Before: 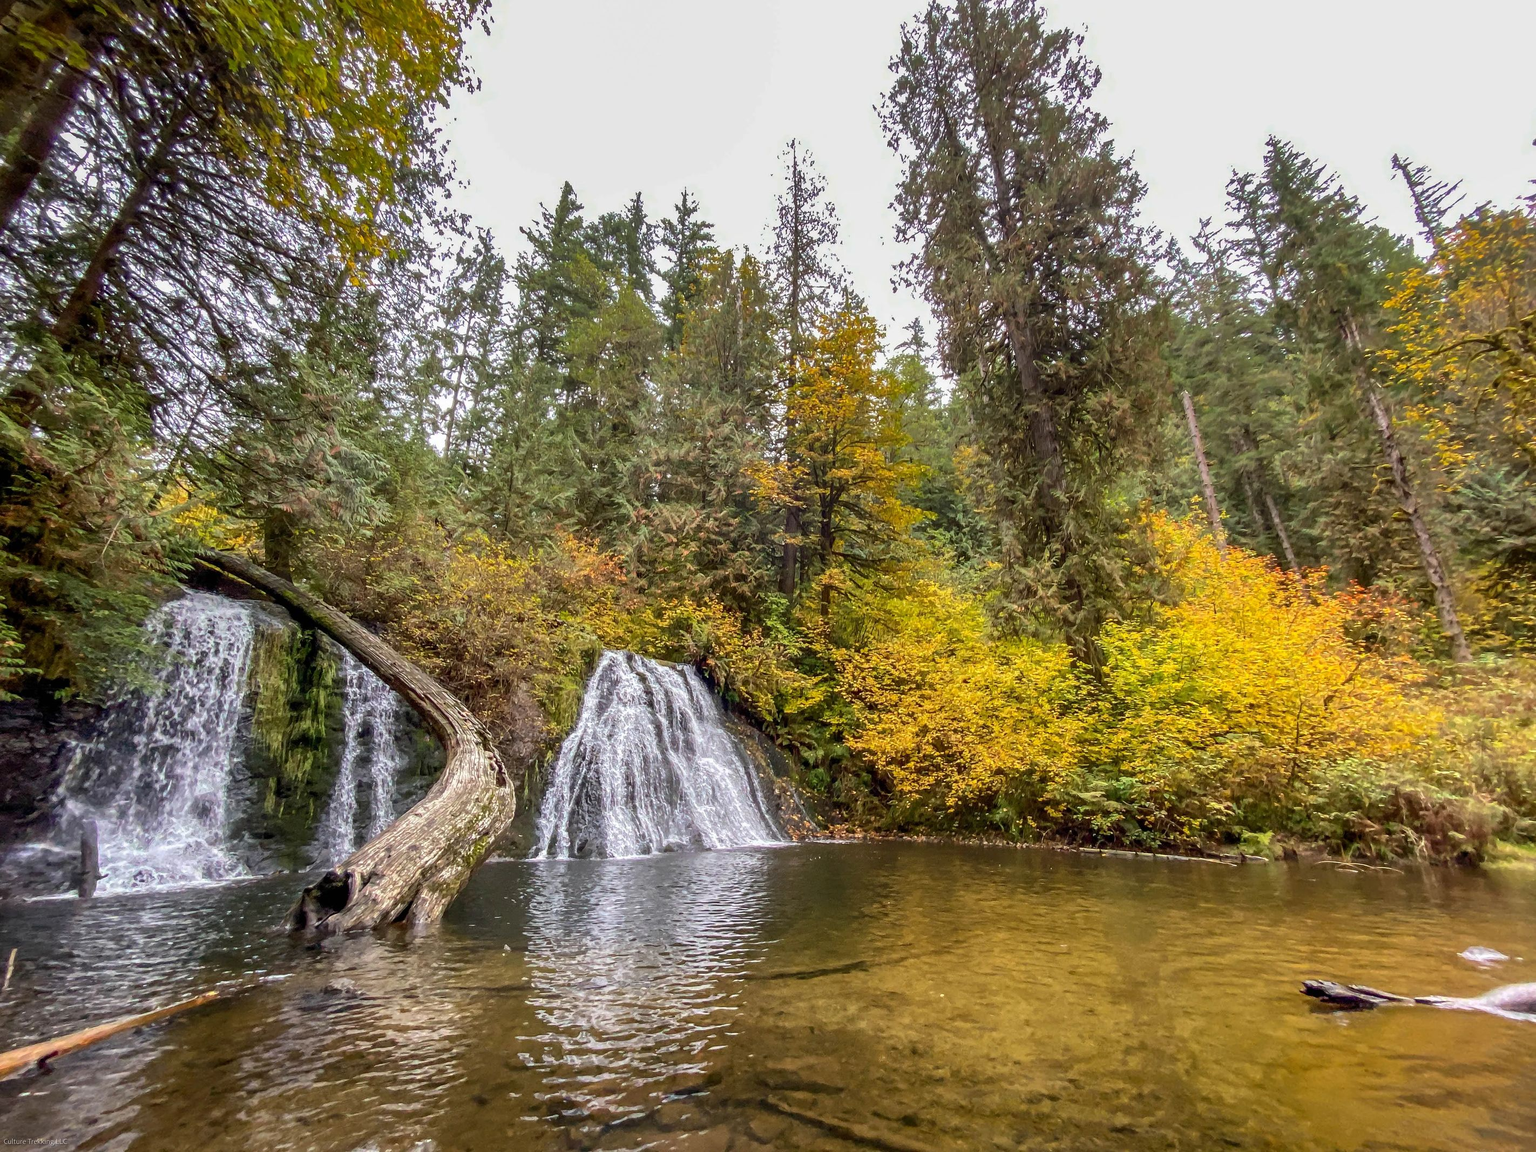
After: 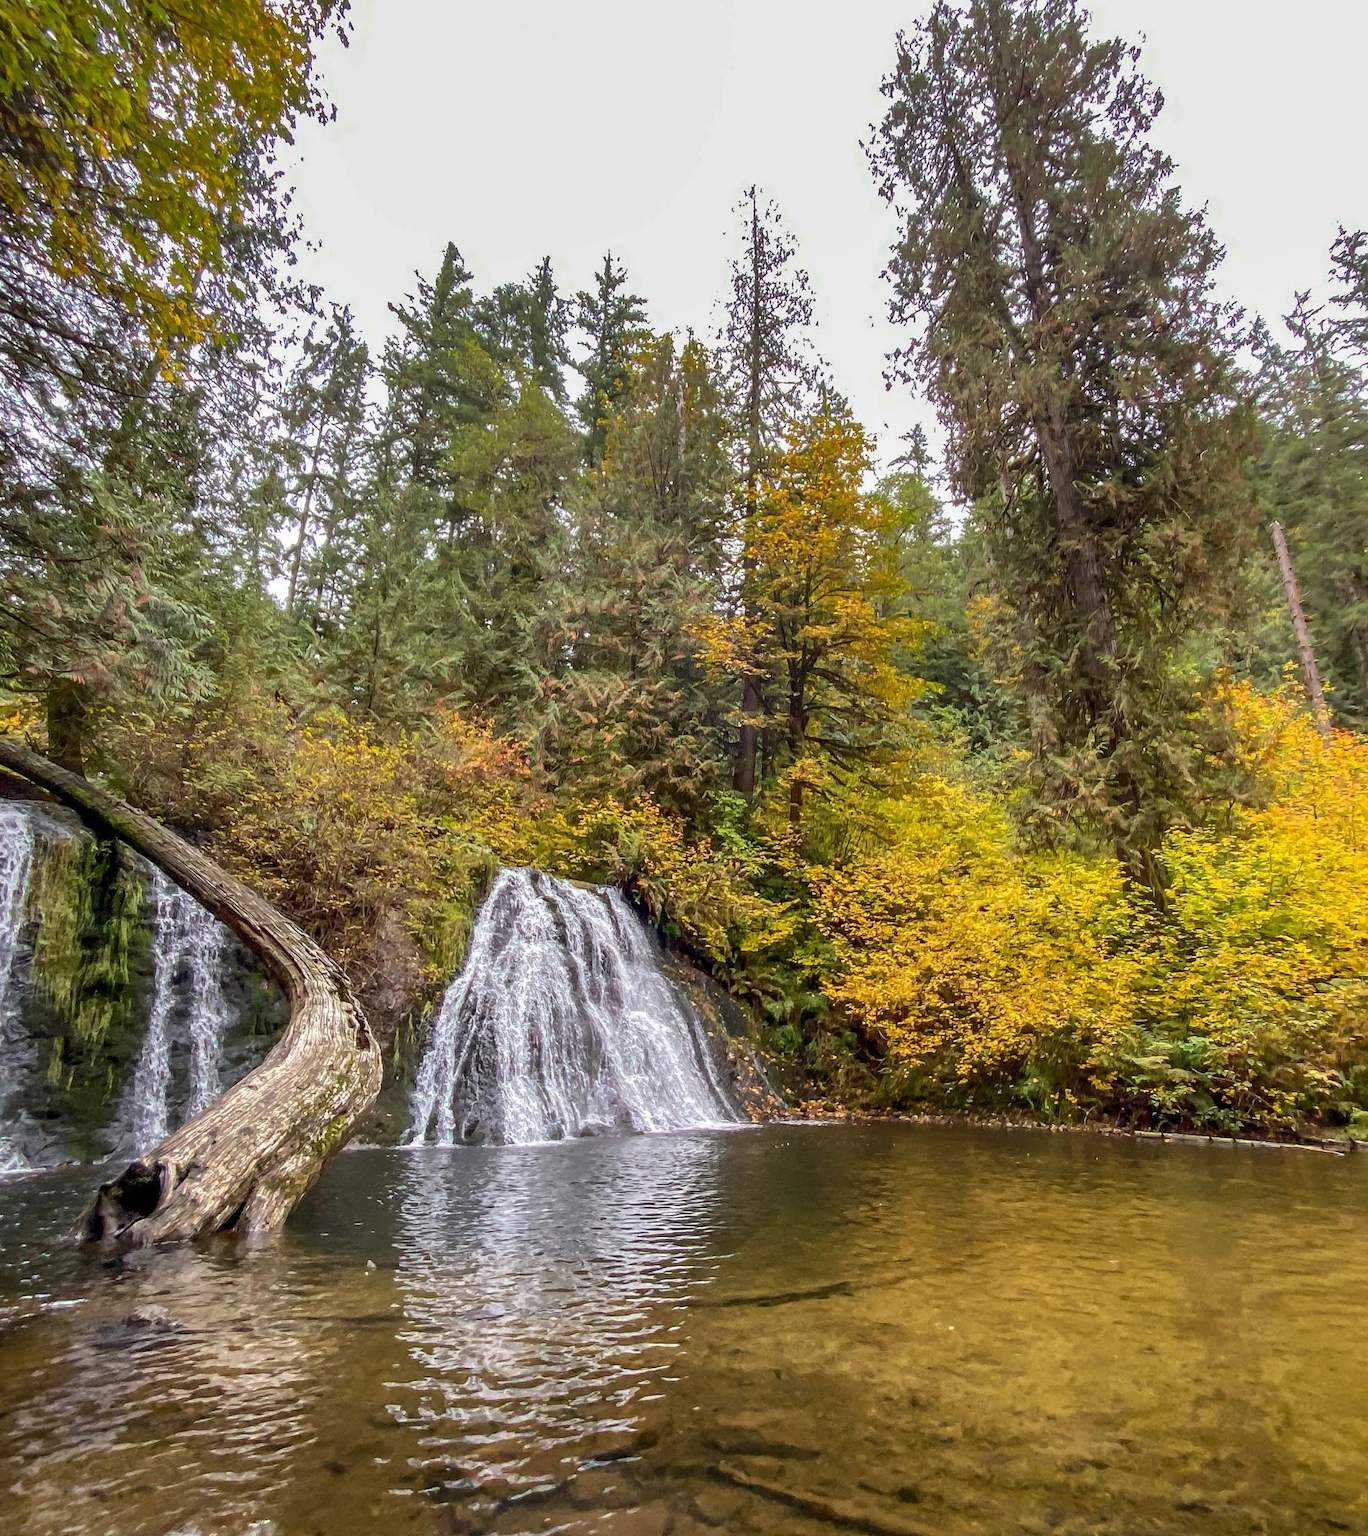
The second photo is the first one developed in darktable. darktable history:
crop and rotate: left 14.932%, right 18.28%
